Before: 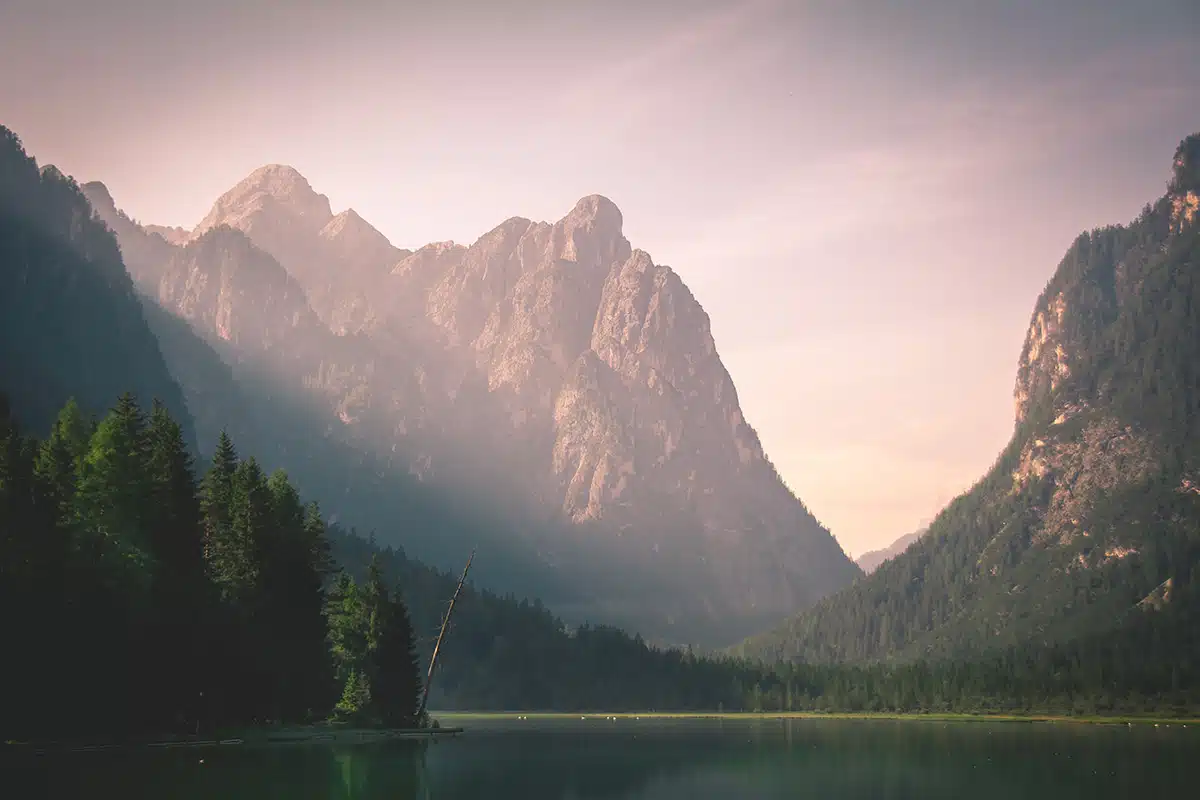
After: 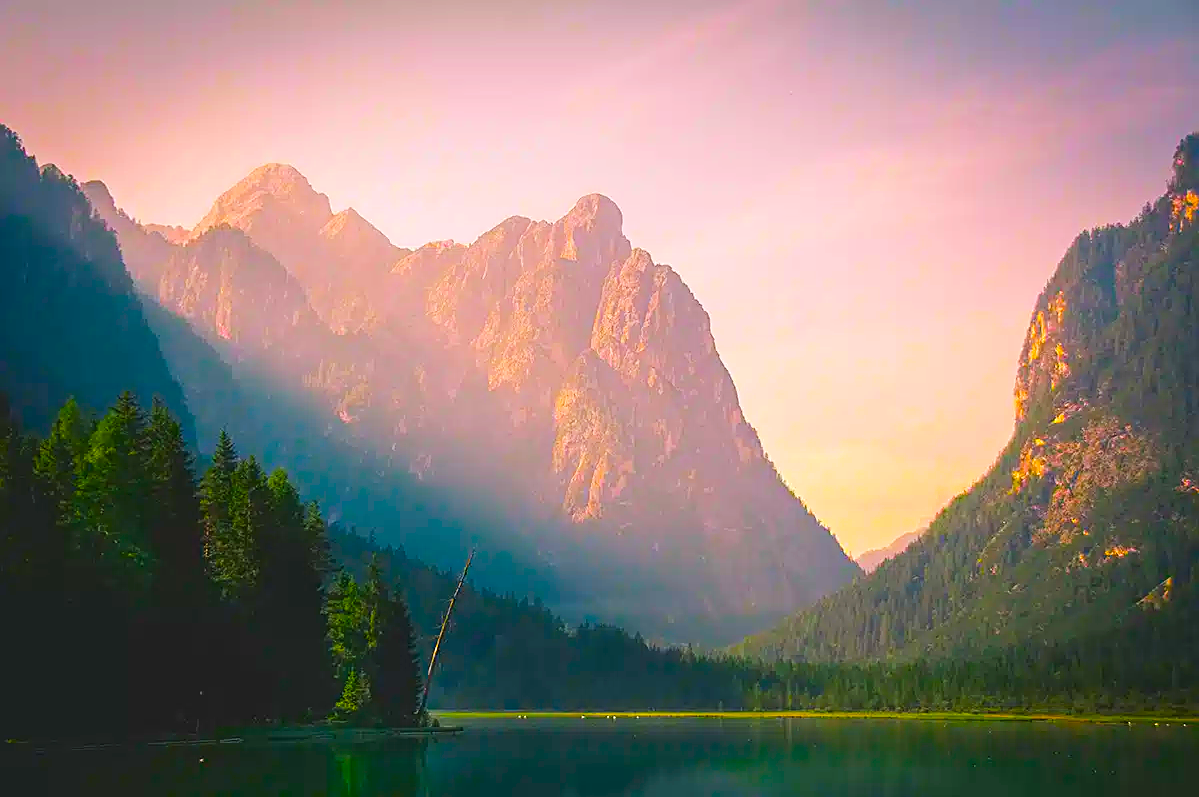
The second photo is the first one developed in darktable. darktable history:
crop: top 0.149%, bottom 0.105%
sharpen: on, module defaults
color balance rgb: linear chroma grading › shadows 16.669%, linear chroma grading › highlights 60.004%, linear chroma grading › global chroma 49.786%, perceptual saturation grading › global saturation 35.511%, global vibrance 20%
tone curve: curves: ch0 [(0, 0) (0.071, 0.058) (0.266, 0.268) (0.498, 0.542) (0.766, 0.807) (1, 0.983)]; ch1 [(0, 0) (0.346, 0.307) (0.408, 0.387) (0.463, 0.465) (0.482, 0.493) (0.502, 0.499) (0.517, 0.502) (0.55, 0.548) (0.597, 0.61) (0.651, 0.698) (1, 1)]; ch2 [(0, 0) (0.346, 0.34) (0.434, 0.46) (0.485, 0.494) (0.5, 0.498) (0.517, 0.506) (0.526, 0.539) (0.583, 0.603) (0.625, 0.659) (1, 1)], preserve colors none
